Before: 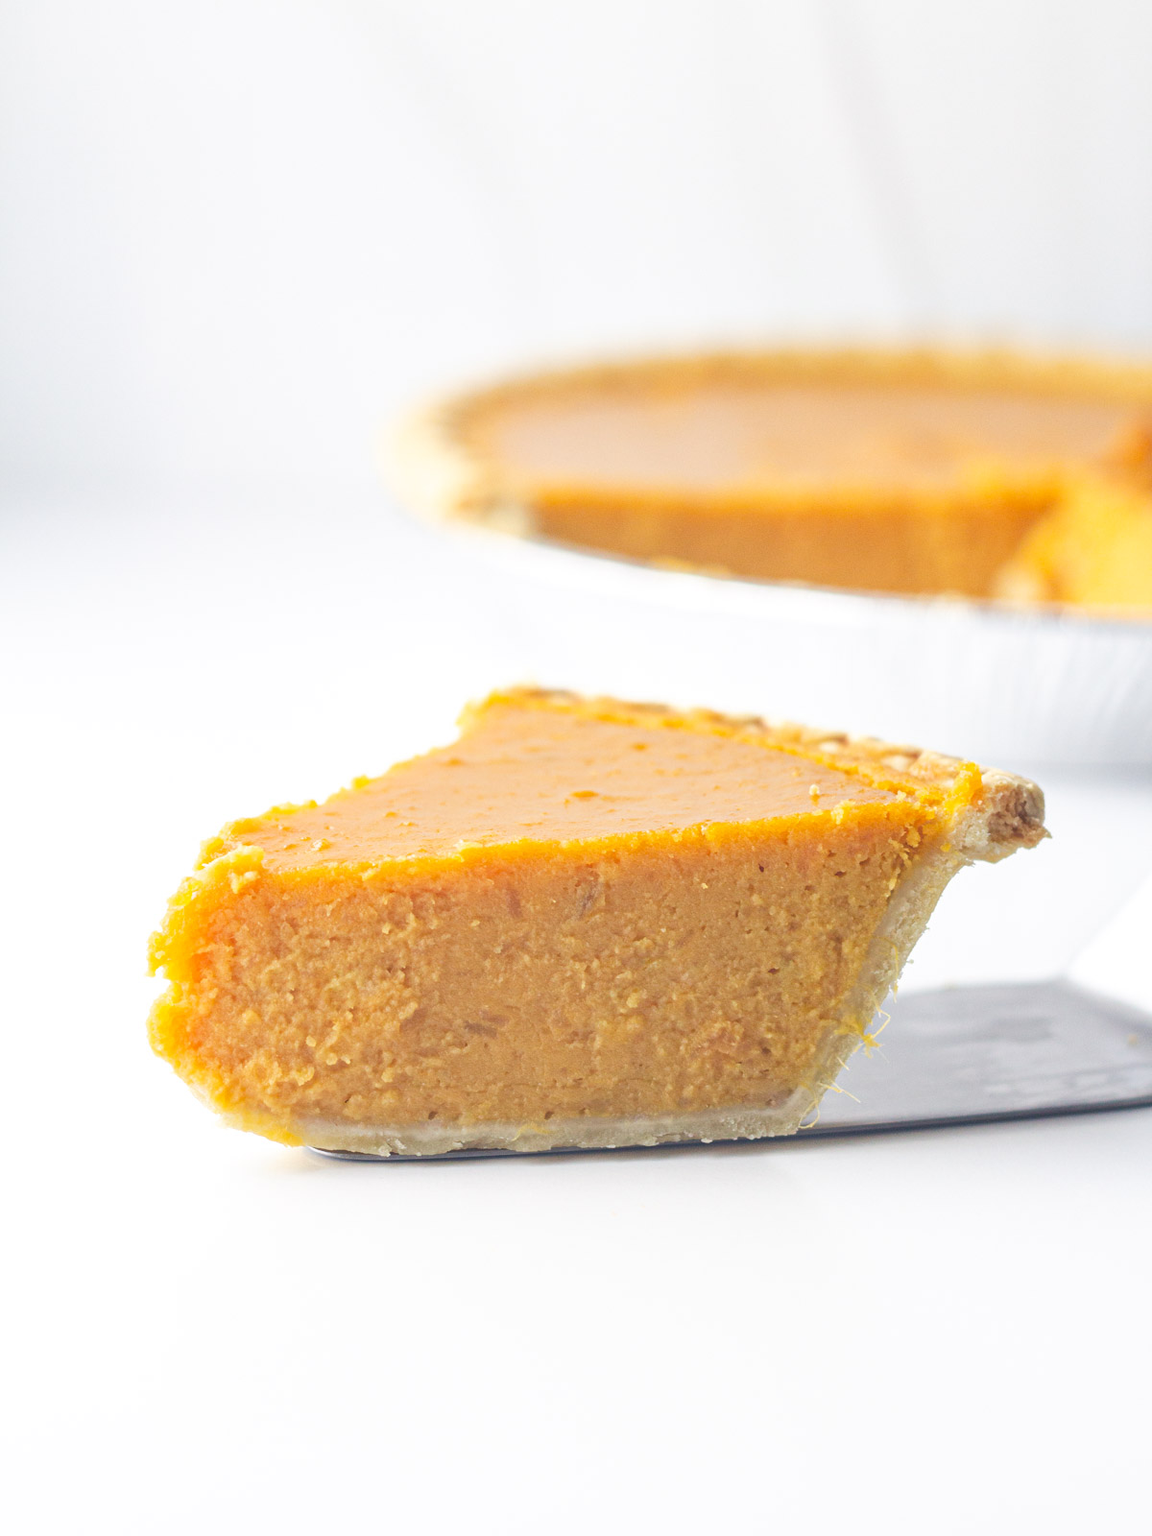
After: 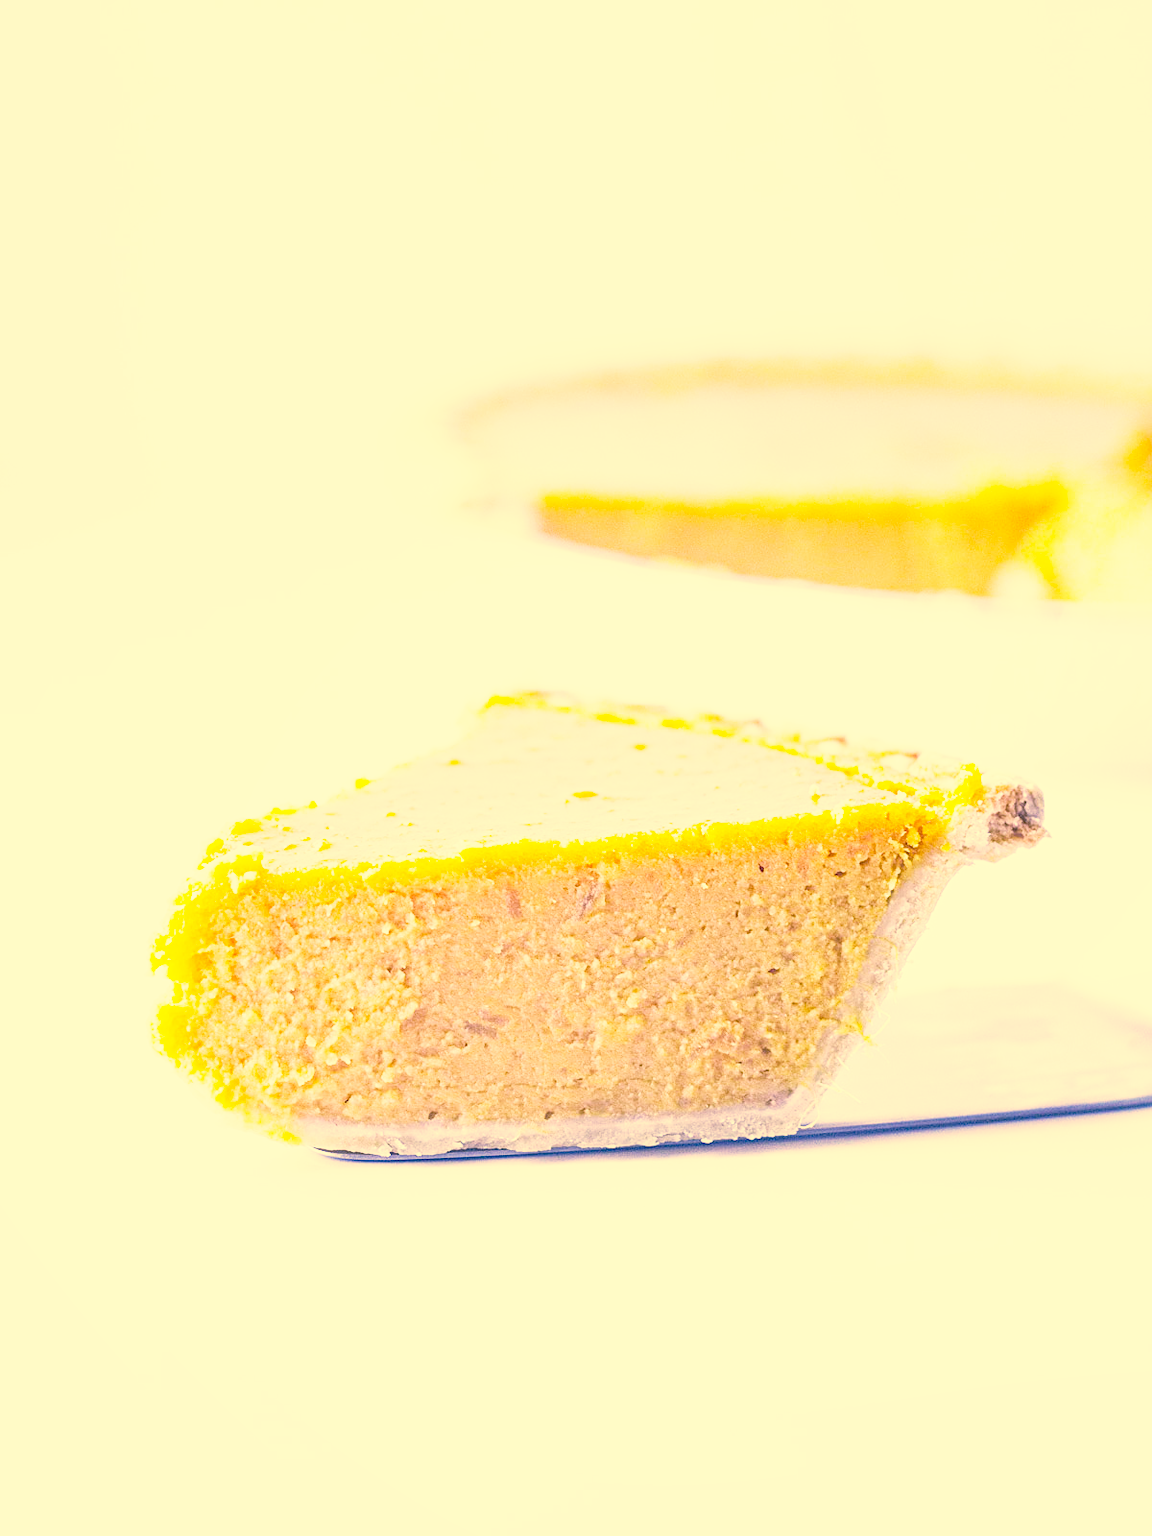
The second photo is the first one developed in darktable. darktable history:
color correction: highlights a* 5.62, highlights b* 33.57, shadows a* -25.86, shadows b* 4.02
white balance: red 0.98, blue 1.61
base curve: curves: ch0 [(0, 0) (0.012, 0.01) (0.073, 0.168) (0.31, 0.711) (0.645, 0.957) (1, 1)], preserve colors none
local contrast: on, module defaults
sharpen: on, module defaults
